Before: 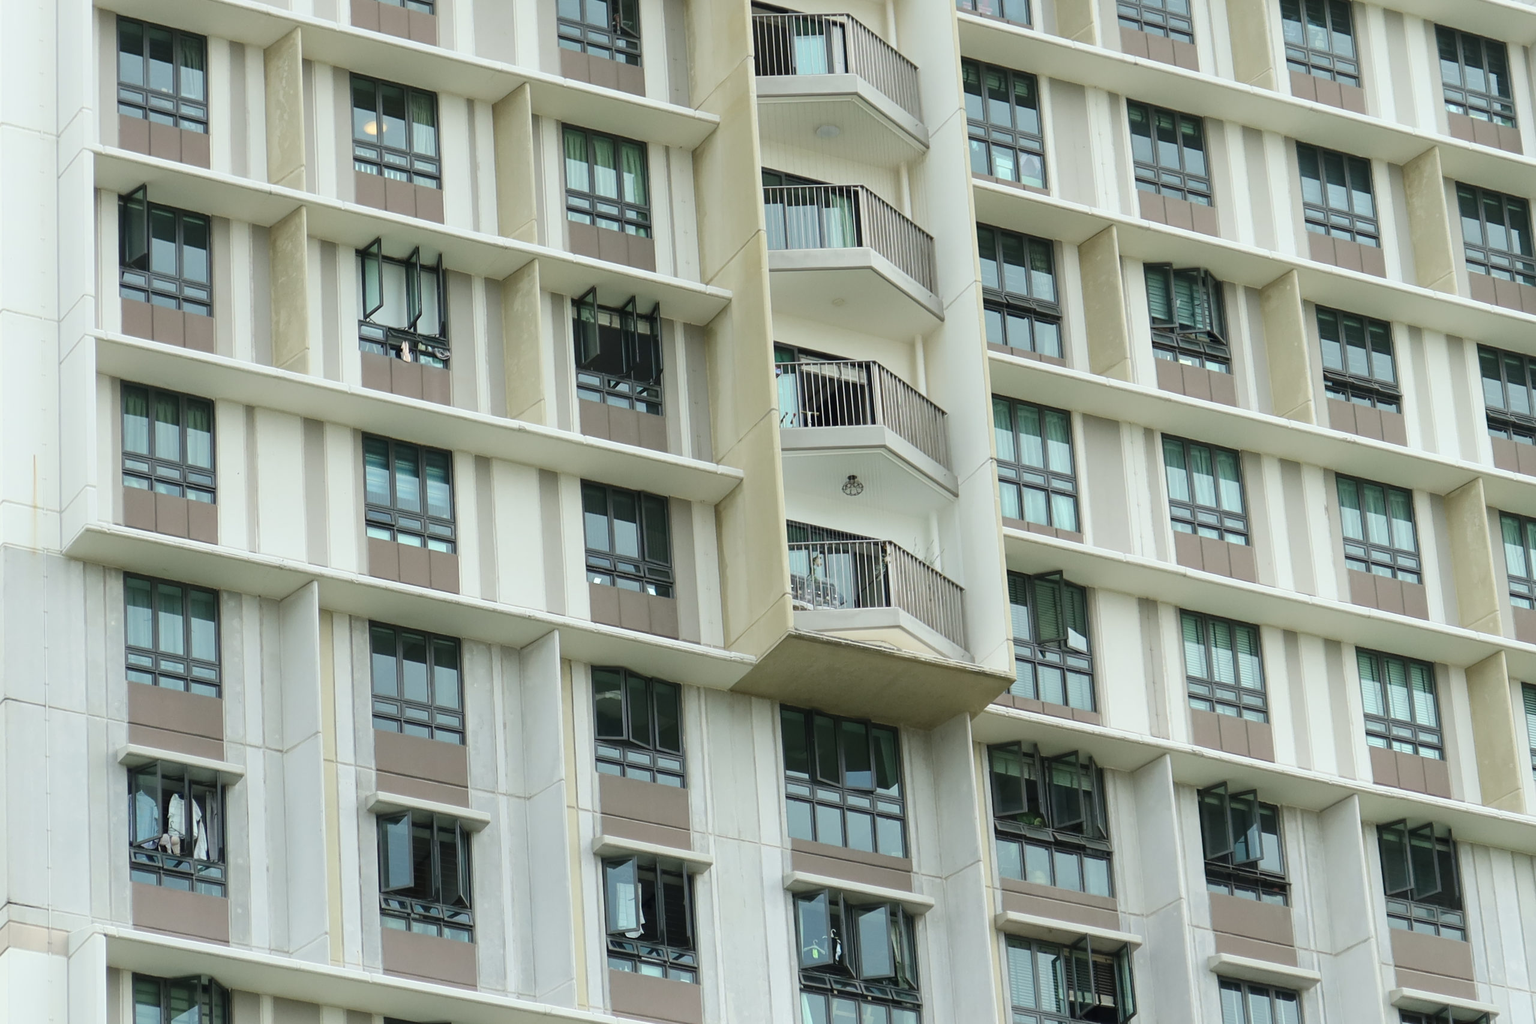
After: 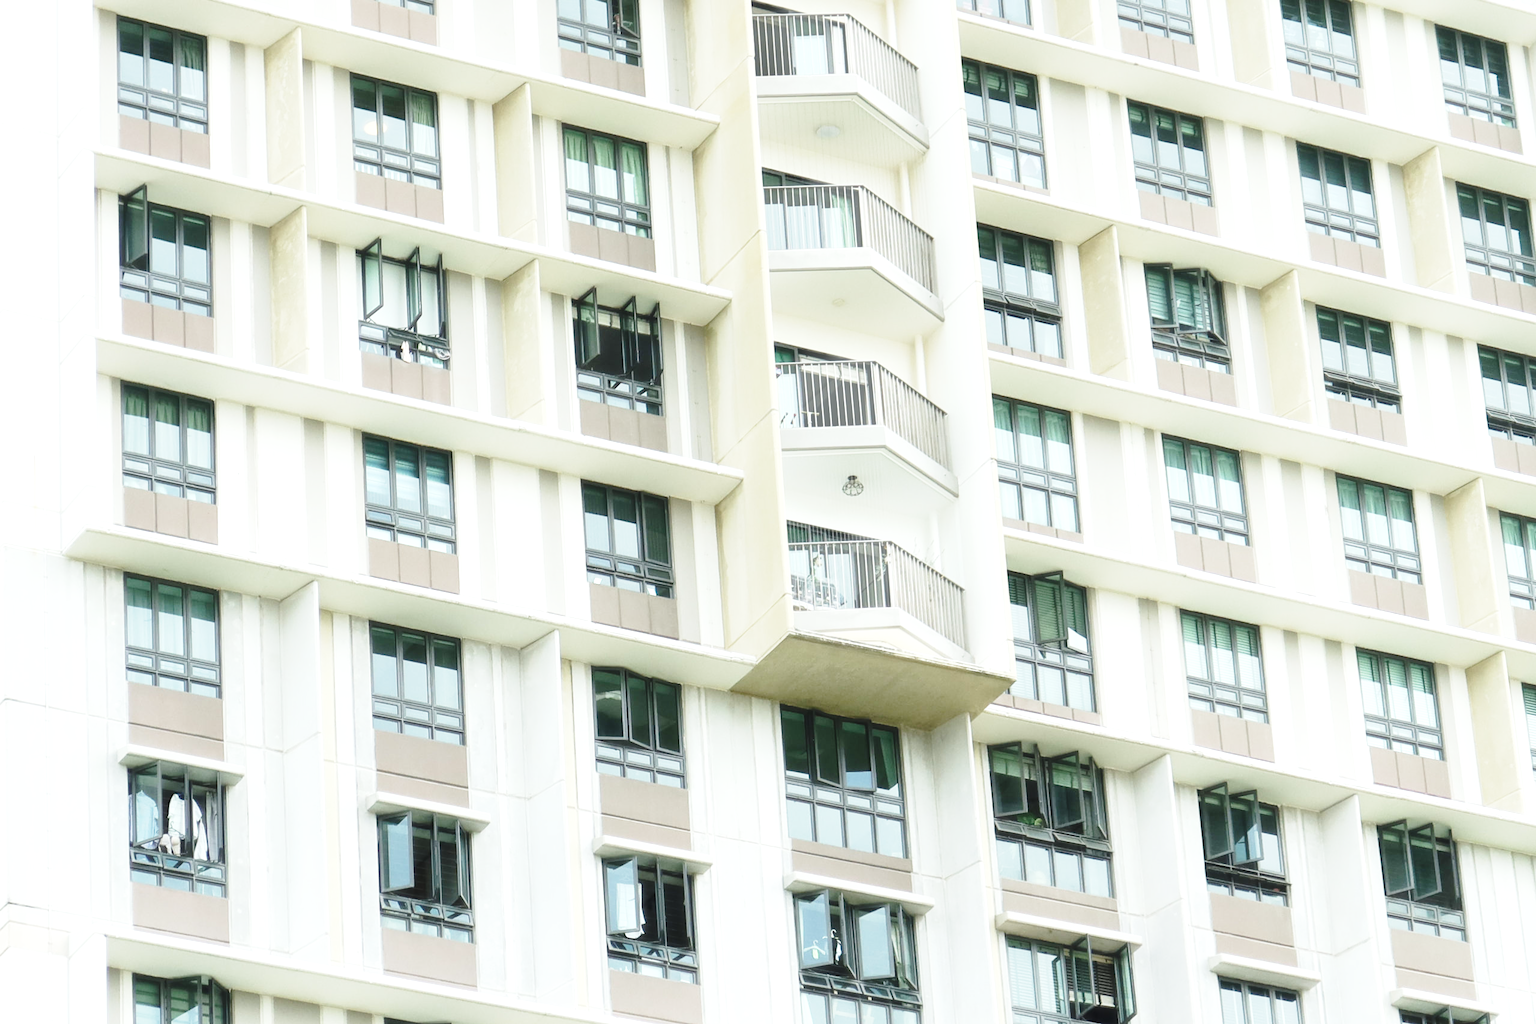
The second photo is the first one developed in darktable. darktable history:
base curve: curves: ch0 [(0, 0) (0.028, 0.03) (0.121, 0.232) (0.46, 0.748) (0.859, 0.968) (1, 1)], preserve colors none
haze removal: strength -0.111, compatibility mode true, adaptive false
exposure: exposure 0.64 EV, compensate highlight preservation false
contrast equalizer: octaves 7, y [[0.5 ×6], [0.5 ×6], [0.5, 0.5, 0.501, 0.545, 0.707, 0.863], [0 ×6], [0 ×6]], mix 0.162
